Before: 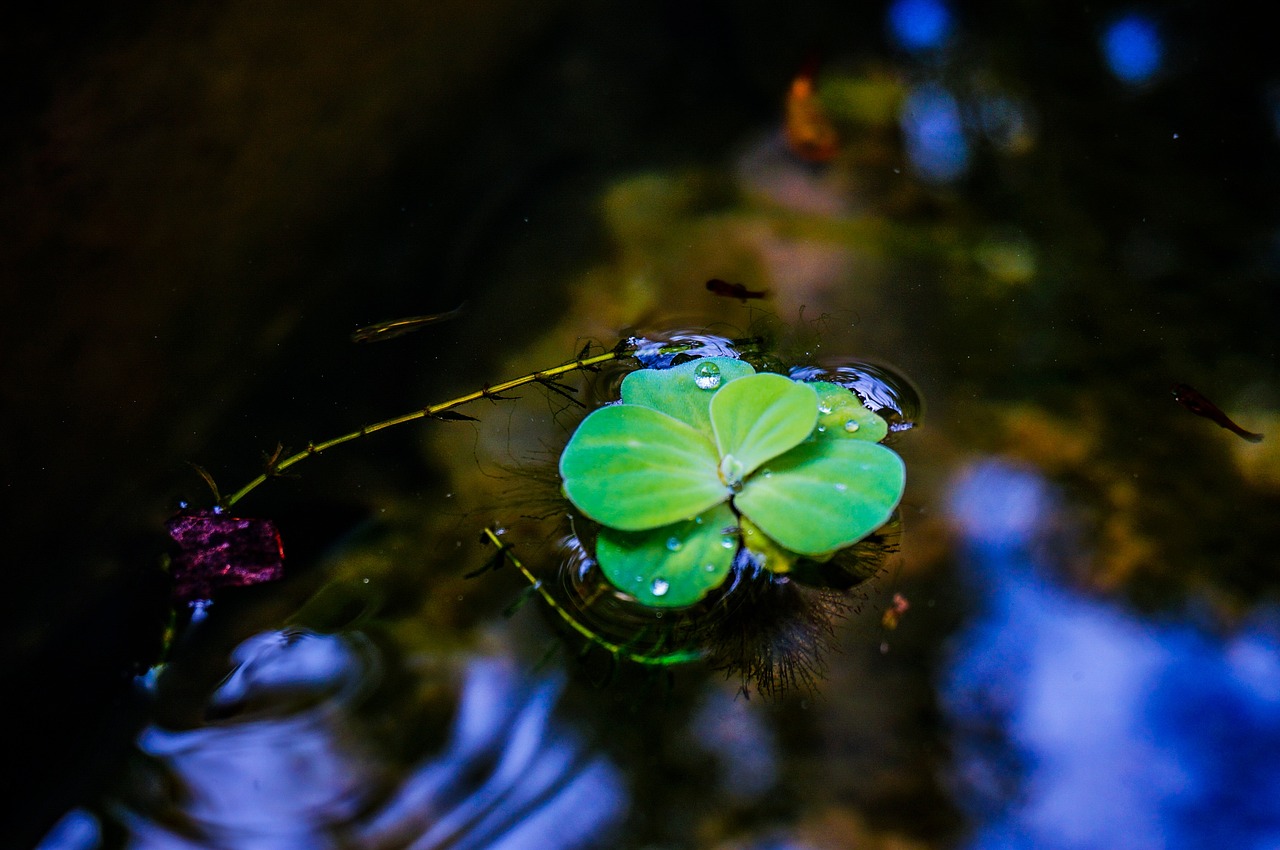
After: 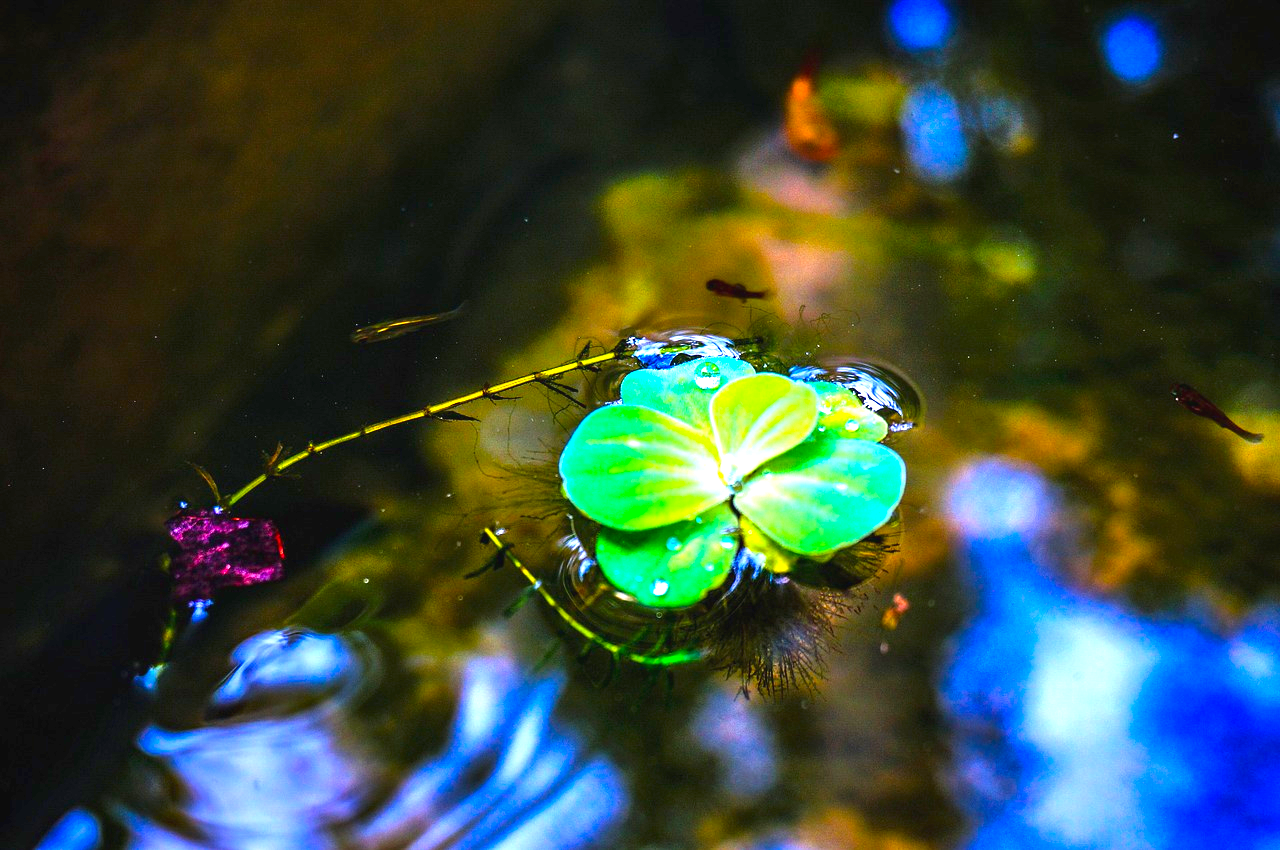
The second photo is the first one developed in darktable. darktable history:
color balance rgb: global offset › luminance 0.281%, perceptual saturation grading › global saturation 24.9%, global vibrance 12.037%
exposure: black level correction 0, exposure 1.915 EV, compensate exposure bias true, compensate highlight preservation false
